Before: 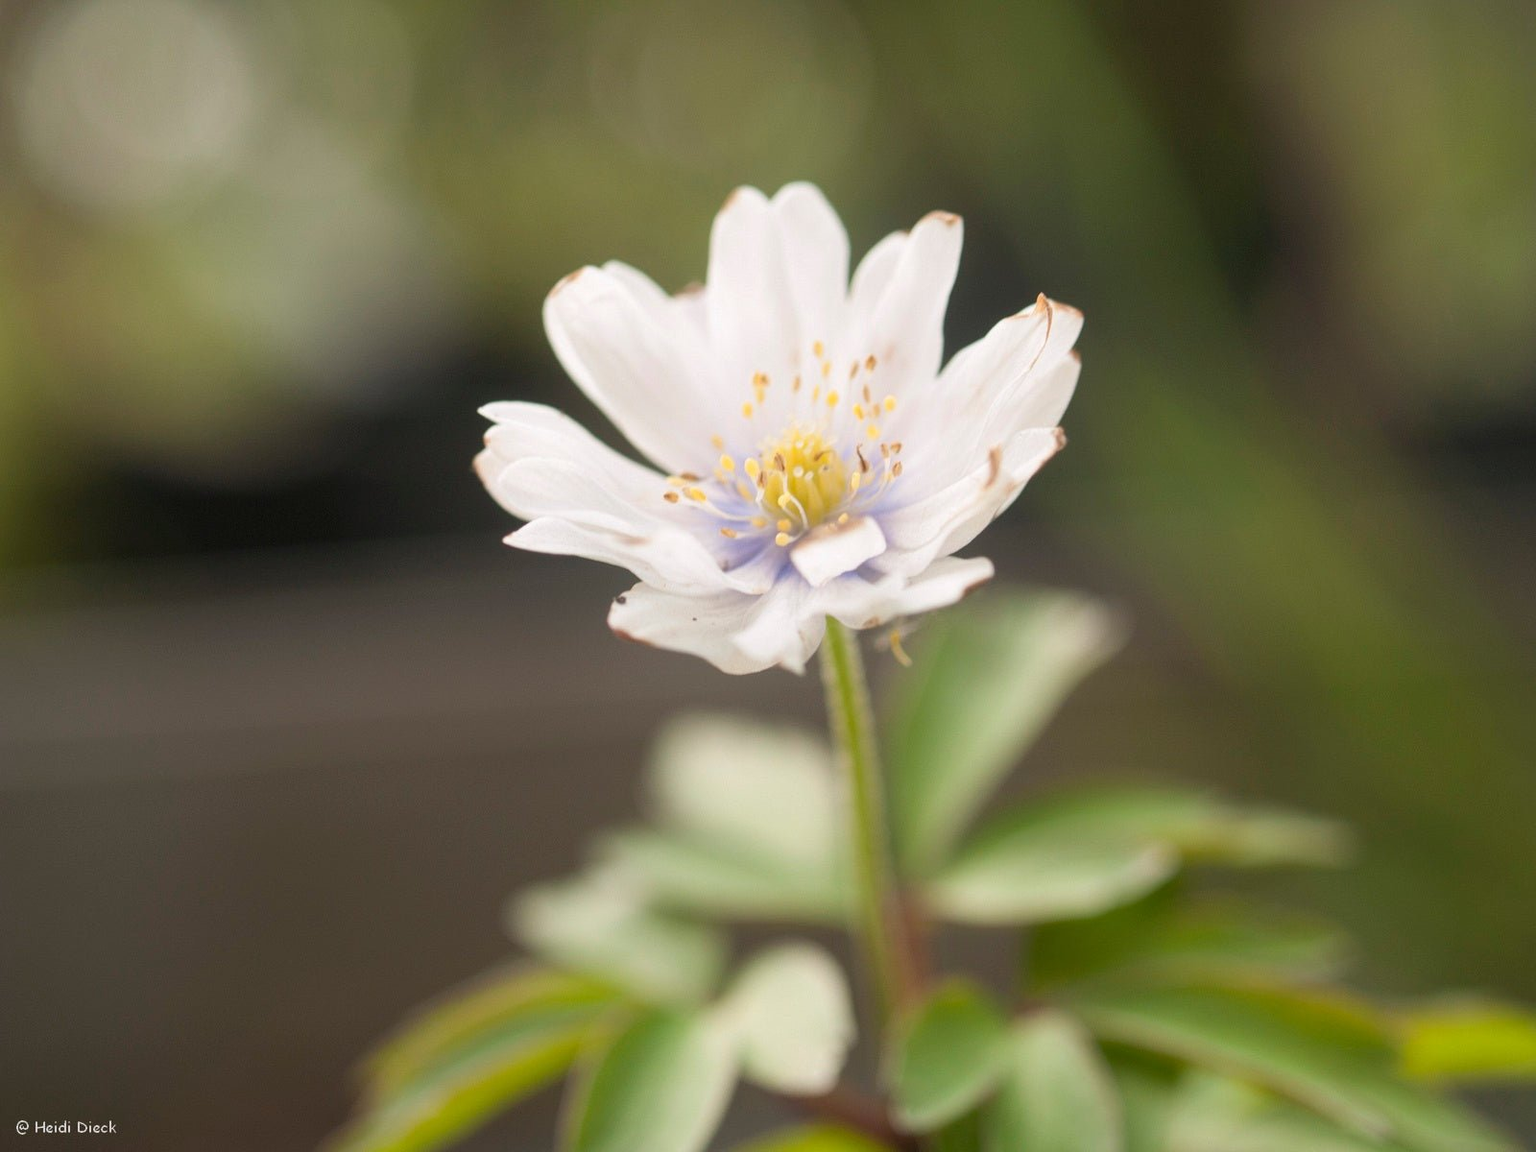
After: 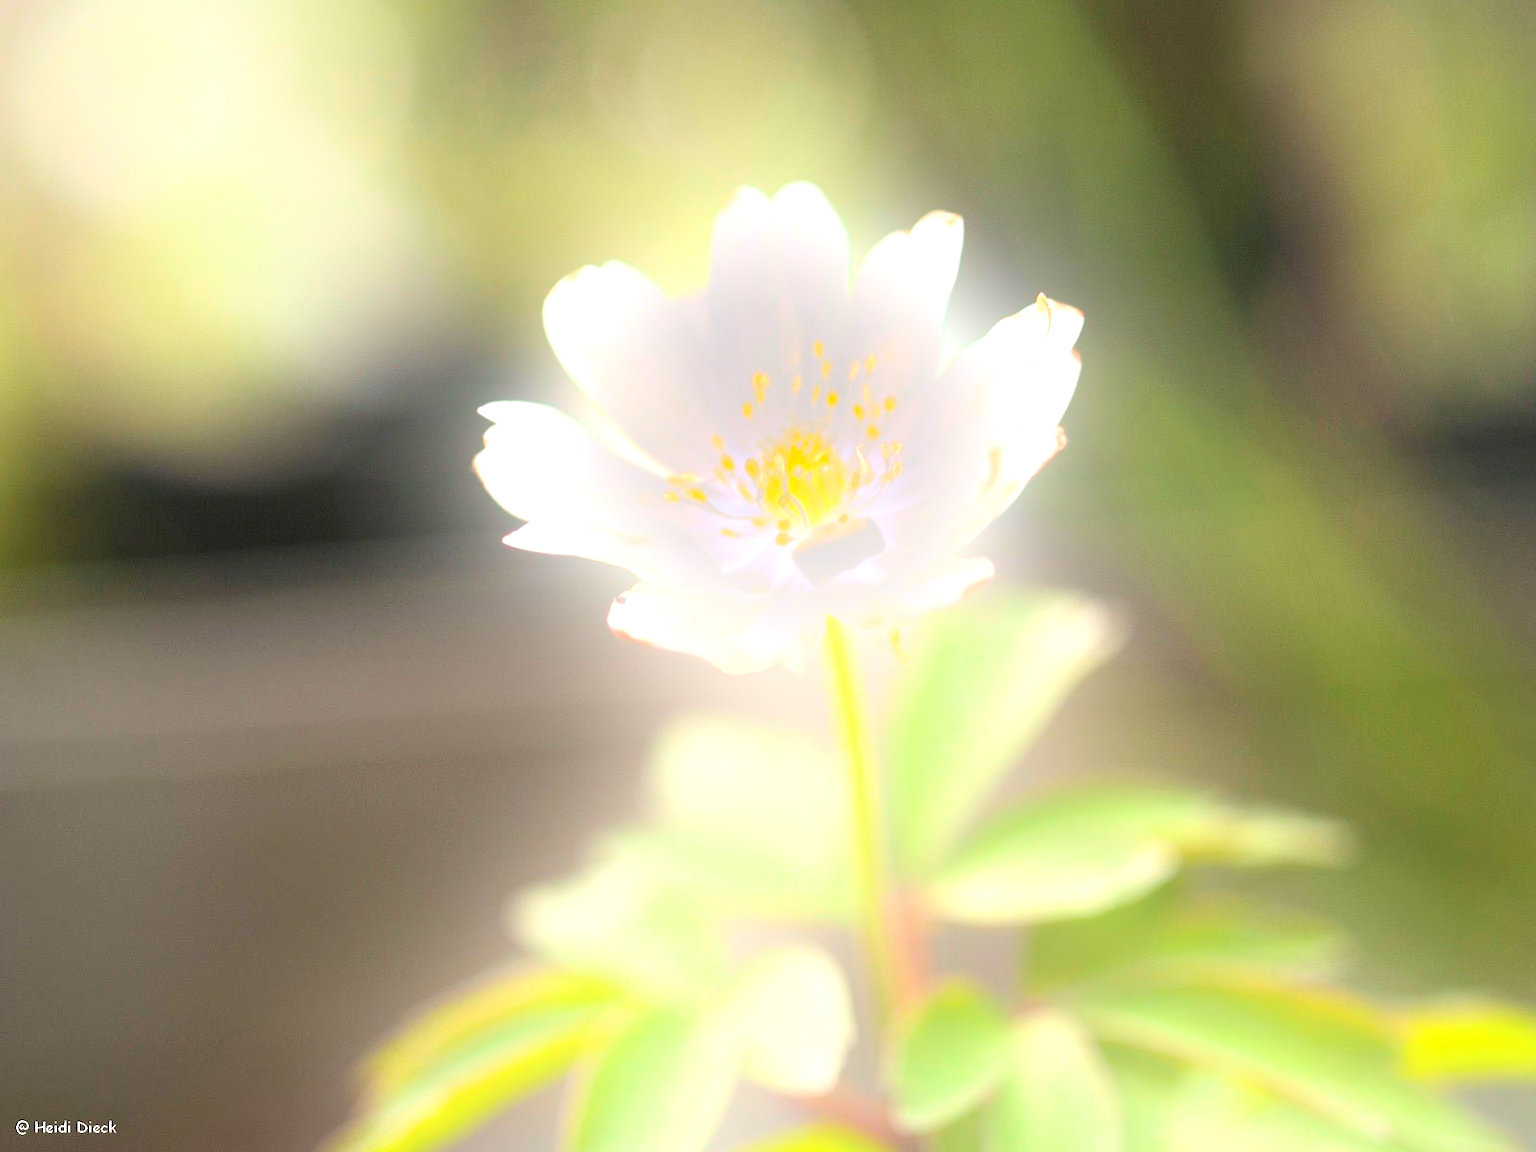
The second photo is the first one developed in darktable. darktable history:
bloom: threshold 82.5%, strength 16.25%
exposure: black level correction 0, exposure 1.379 EV, compensate exposure bias true, compensate highlight preservation false
